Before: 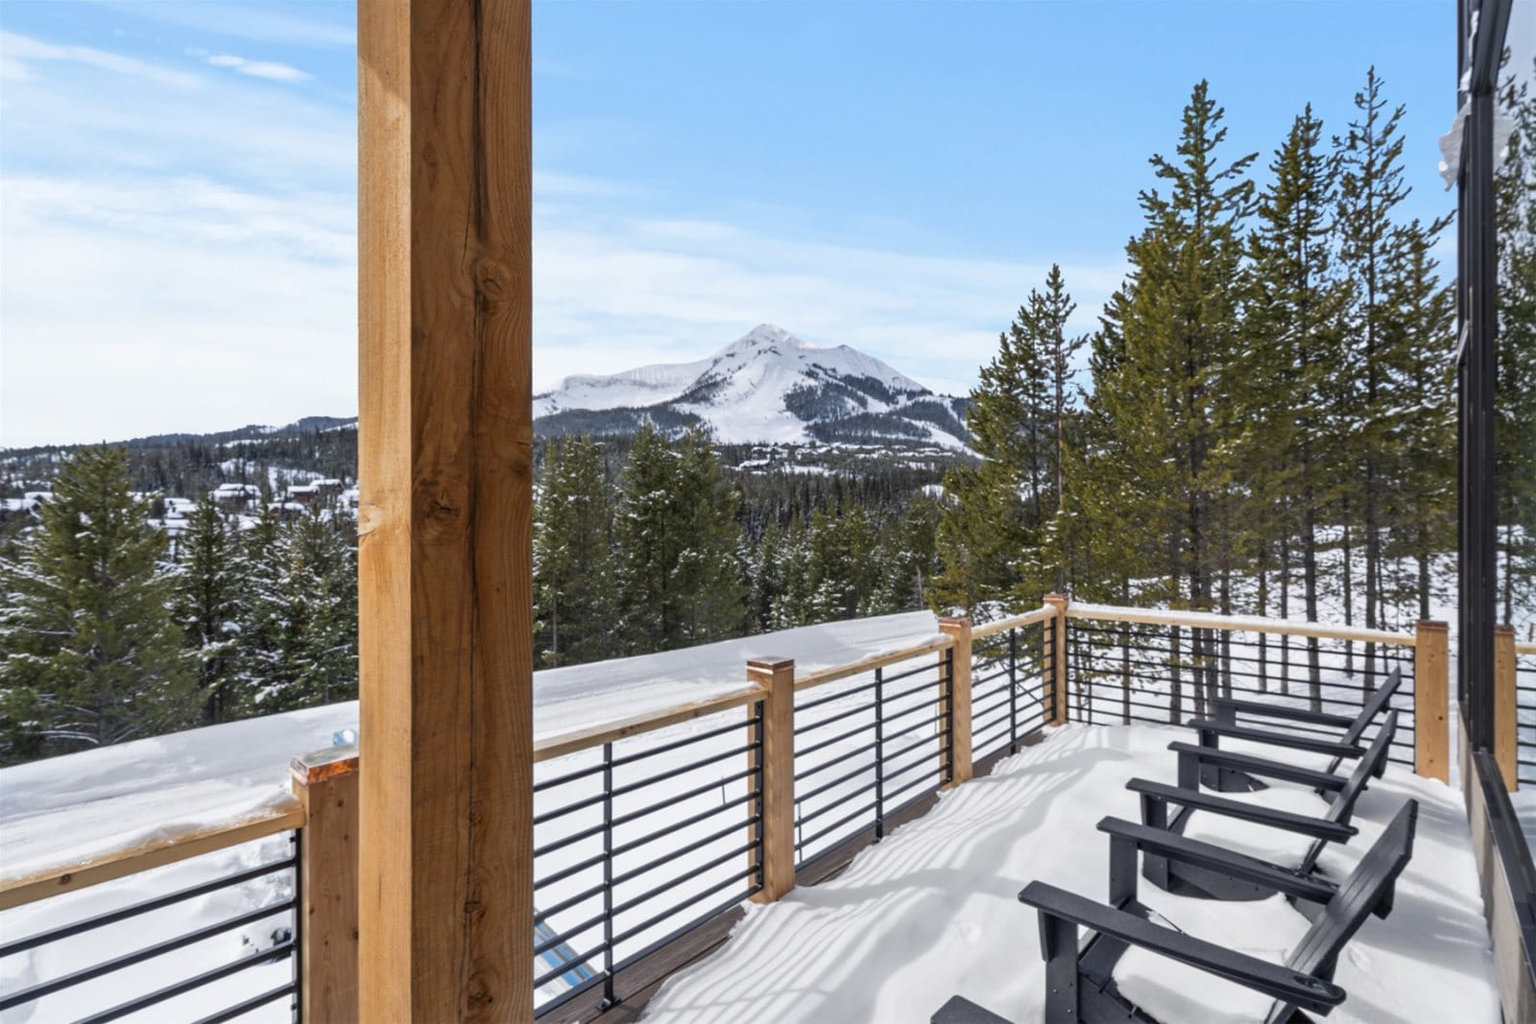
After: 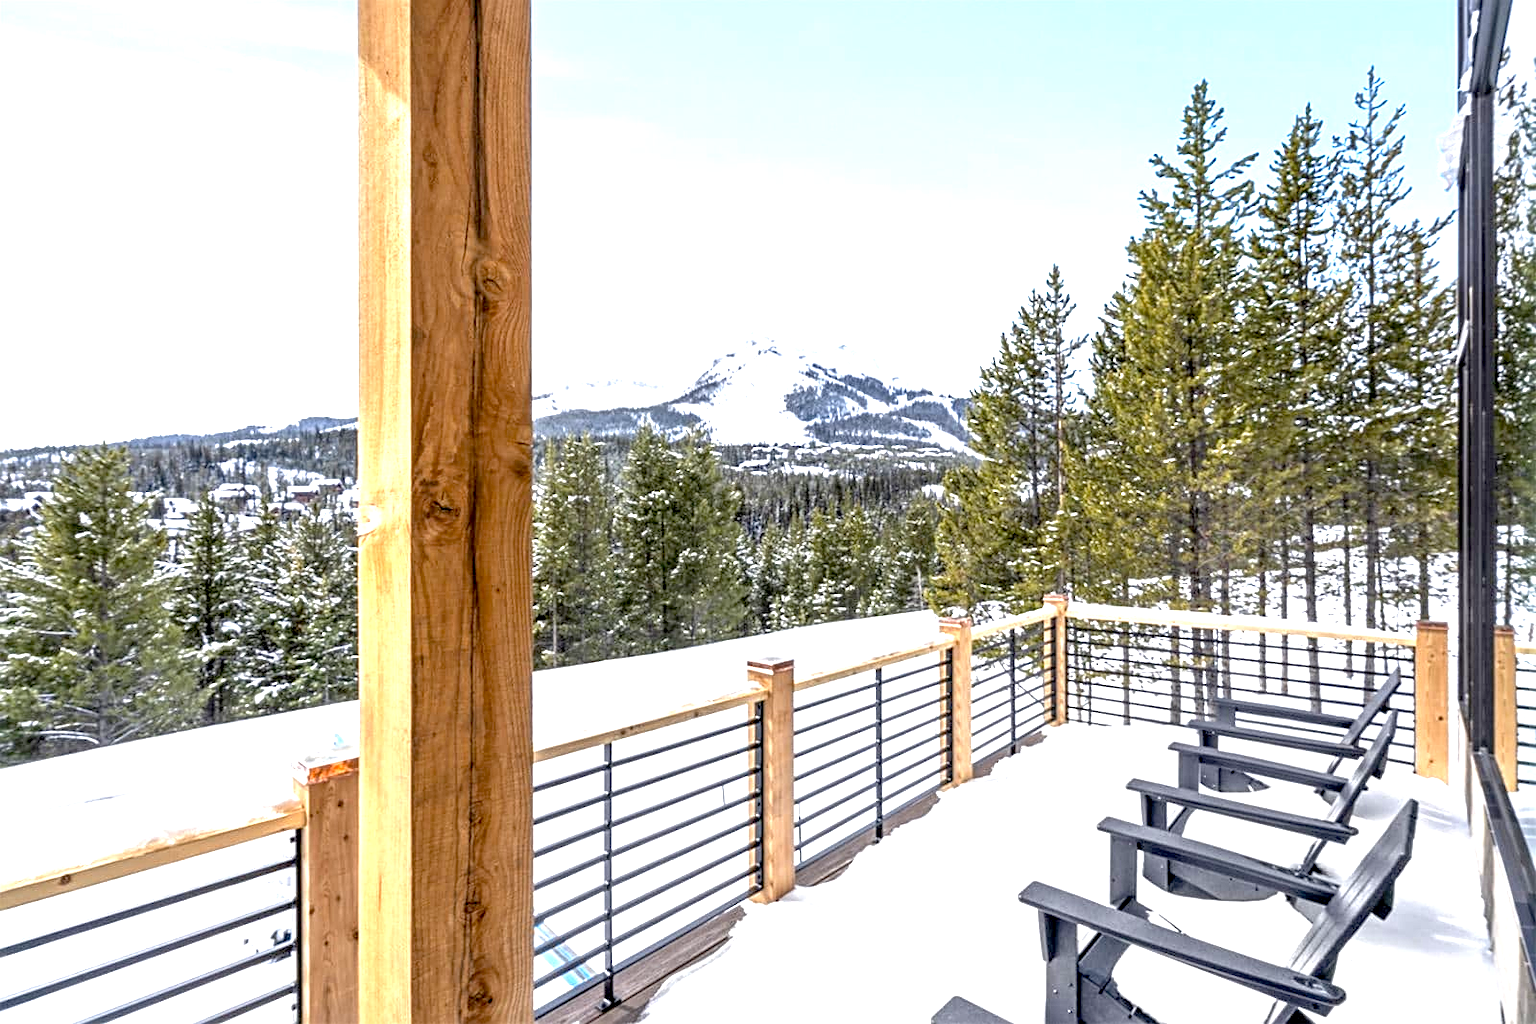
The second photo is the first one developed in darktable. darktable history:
sharpen: radius 2.528, amount 0.336
exposure: black level correction 0.009, exposure 1.429 EV, compensate exposure bias true, compensate highlight preservation false
local contrast: detail 130%
